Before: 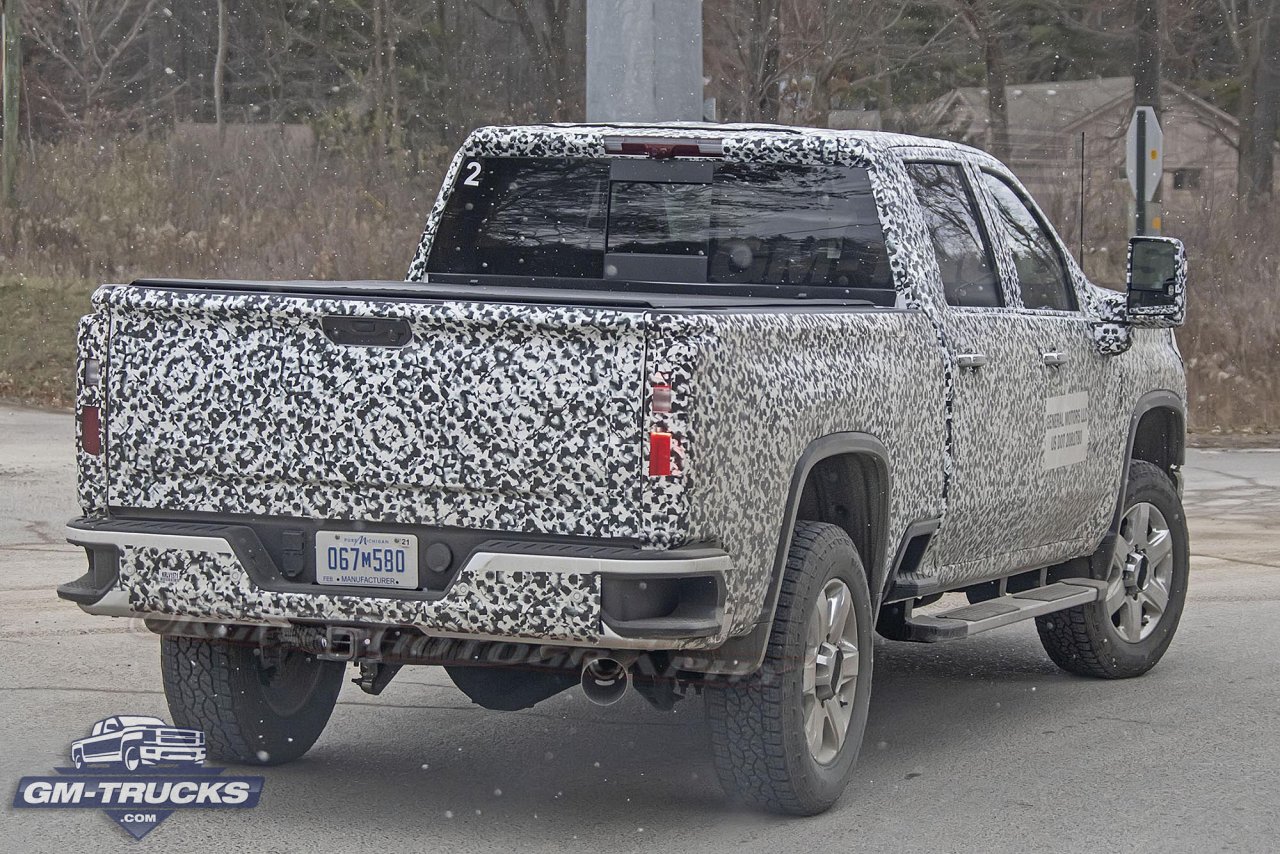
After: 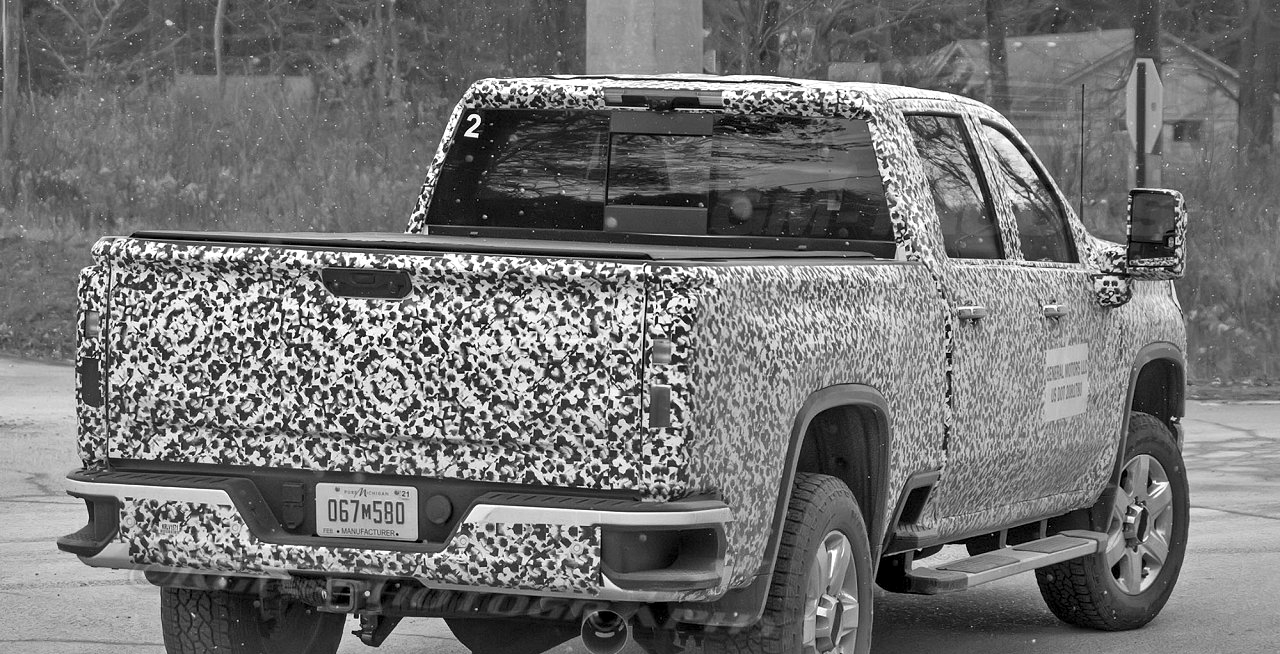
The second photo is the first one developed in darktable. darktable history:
tone equalizer: on, module defaults
crop: top 5.667%, bottom 17.637%
monochrome: on, module defaults
contrast equalizer: y [[0.514, 0.573, 0.581, 0.508, 0.5, 0.5], [0.5 ×6], [0.5 ×6], [0 ×6], [0 ×6]]
color balance rgb: perceptual saturation grading › global saturation 20%, perceptual saturation grading › highlights -25%, perceptual saturation grading › shadows 25%
